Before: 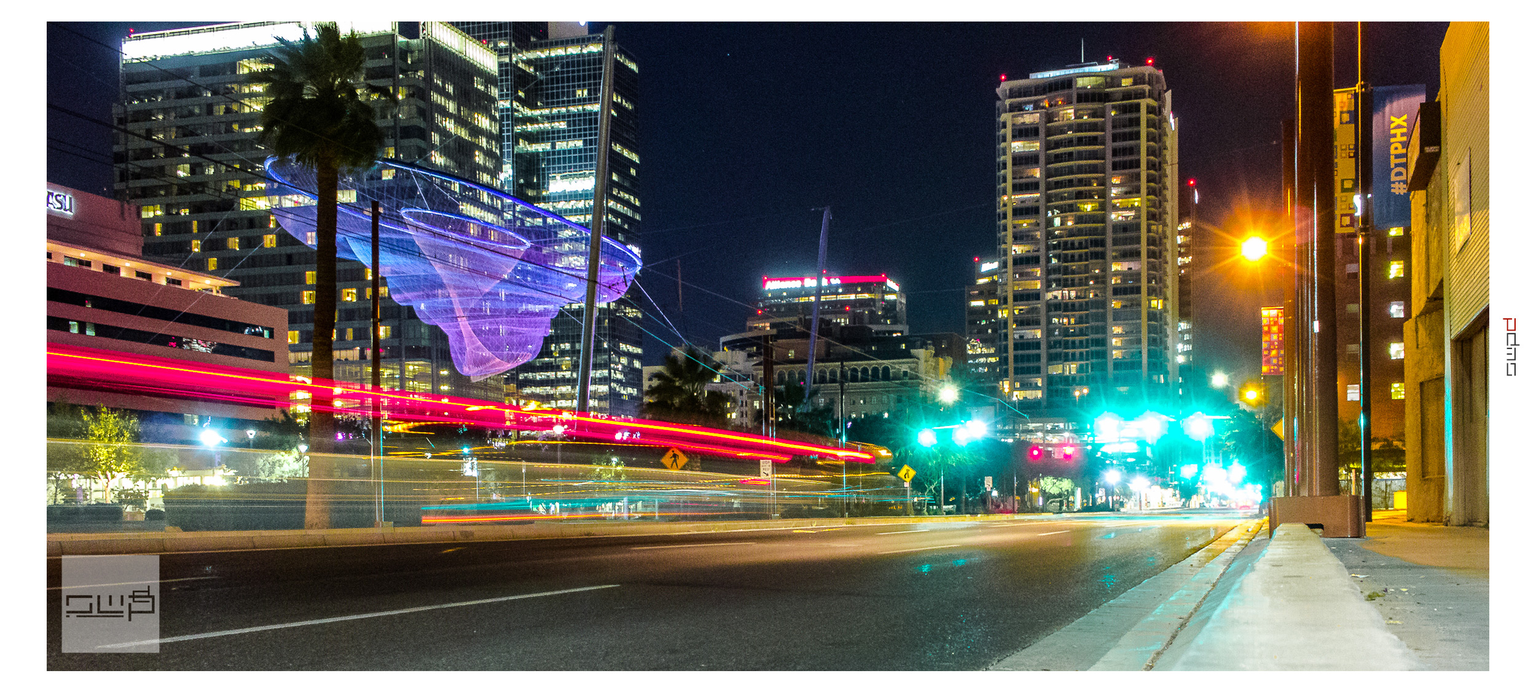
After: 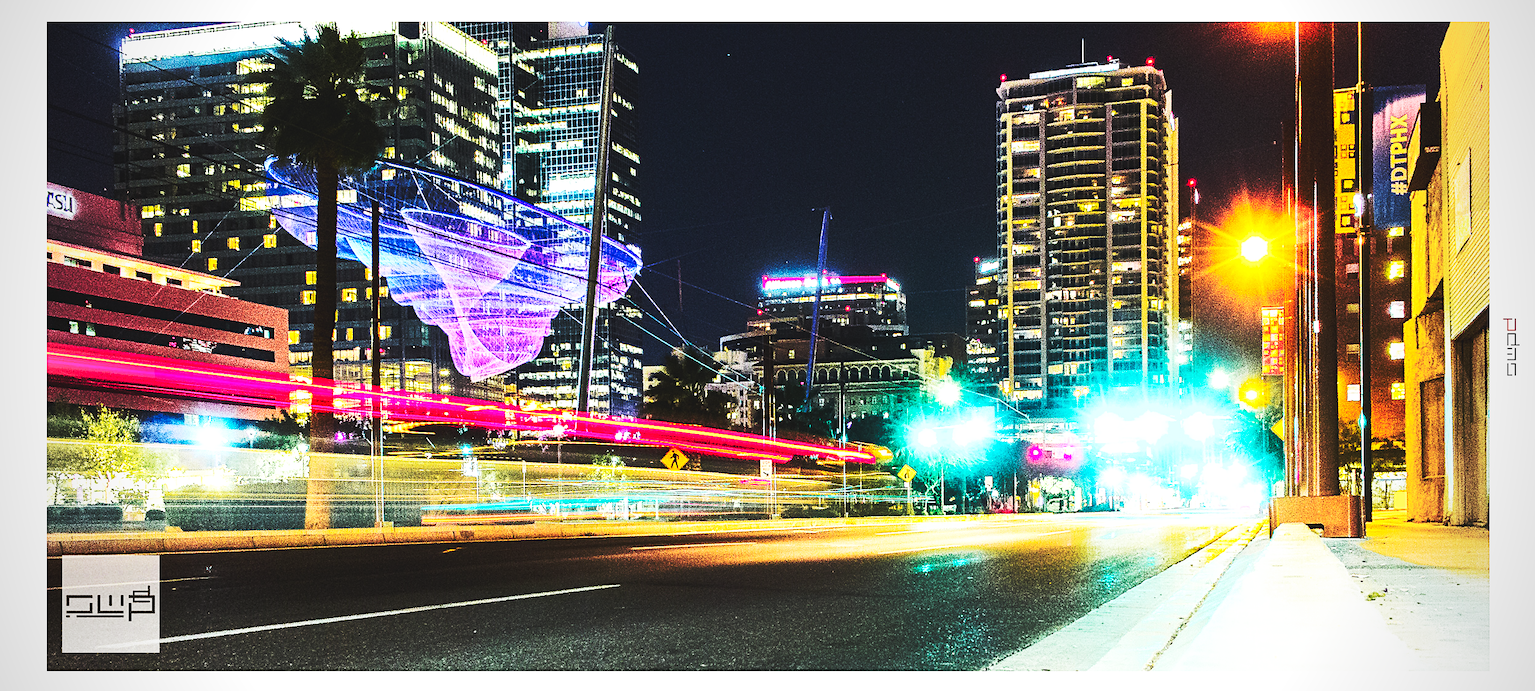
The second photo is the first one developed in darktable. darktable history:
contrast brightness saturation: contrast 0.22
vignetting: unbound false
base curve: curves: ch0 [(0, 0.015) (0.085, 0.116) (0.134, 0.298) (0.19, 0.545) (0.296, 0.764) (0.599, 0.982) (1, 1)], preserve colors none
tone equalizer: on, module defaults
sharpen: on, module defaults
